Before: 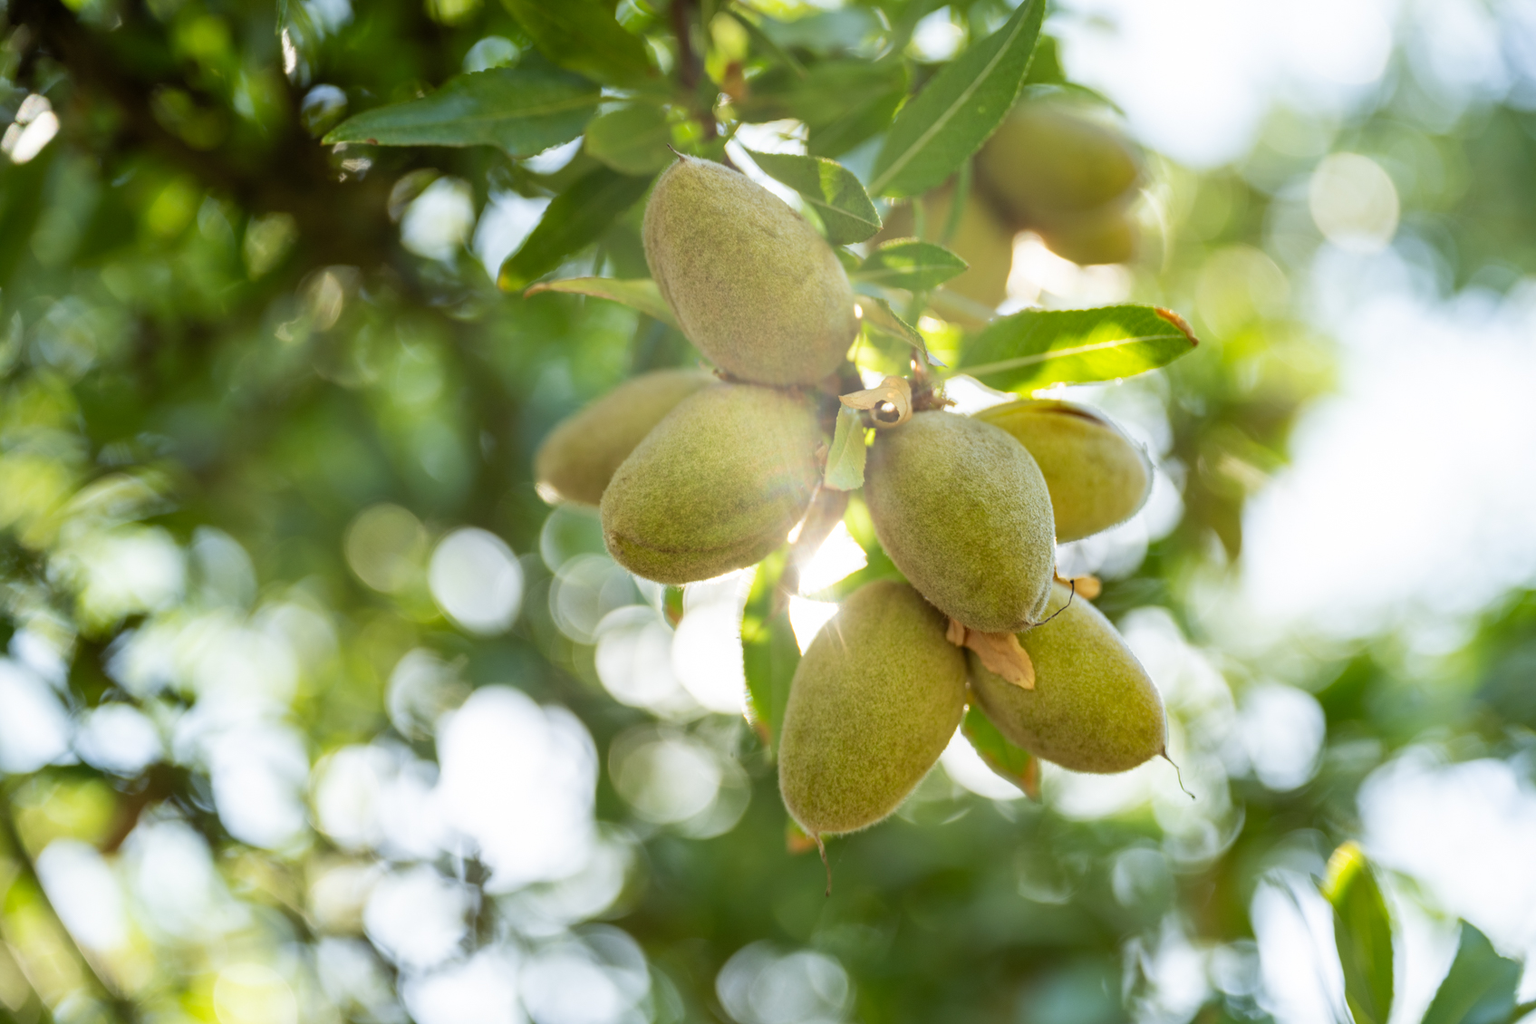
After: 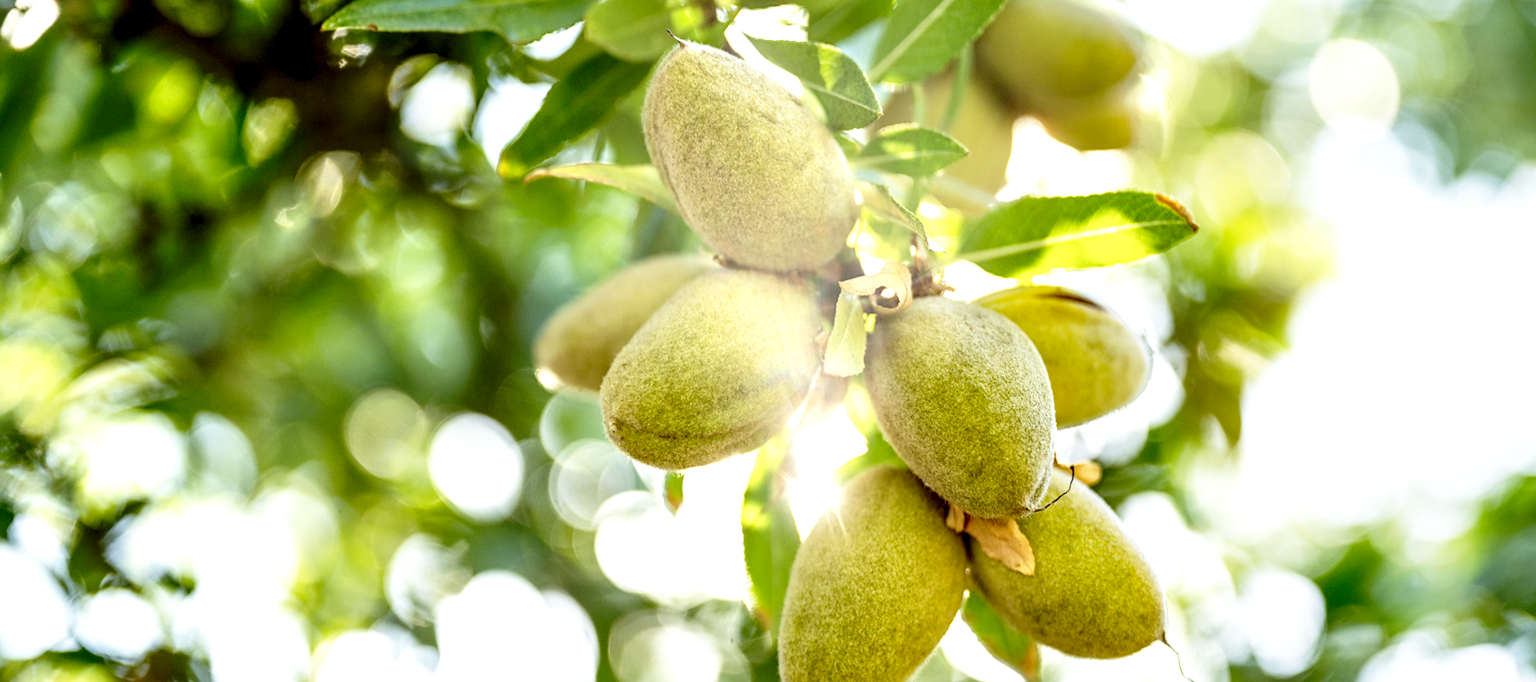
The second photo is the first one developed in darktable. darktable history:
sharpen: amount 0.216
color balance rgb: highlights gain › chroma 1.061%, highlights gain › hue 60.12°, shadows fall-off 299.446%, white fulcrum 1.99 EV, highlights fall-off 298.35%, perceptual saturation grading › global saturation 0.605%, mask middle-gray fulcrum 99.233%, contrast gray fulcrum 38.368%, contrast -9.368%
base curve: curves: ch0 [(0, 0) (0.028, 0.03) (0.121, 0.232) (0.46, 0.748) (0.859, 0.968) (1, 1)], preserve colors none
local contrast: highlights 21%, shadows 70%, detail 170%
crop: top 11.163%, bottom 22.117%
